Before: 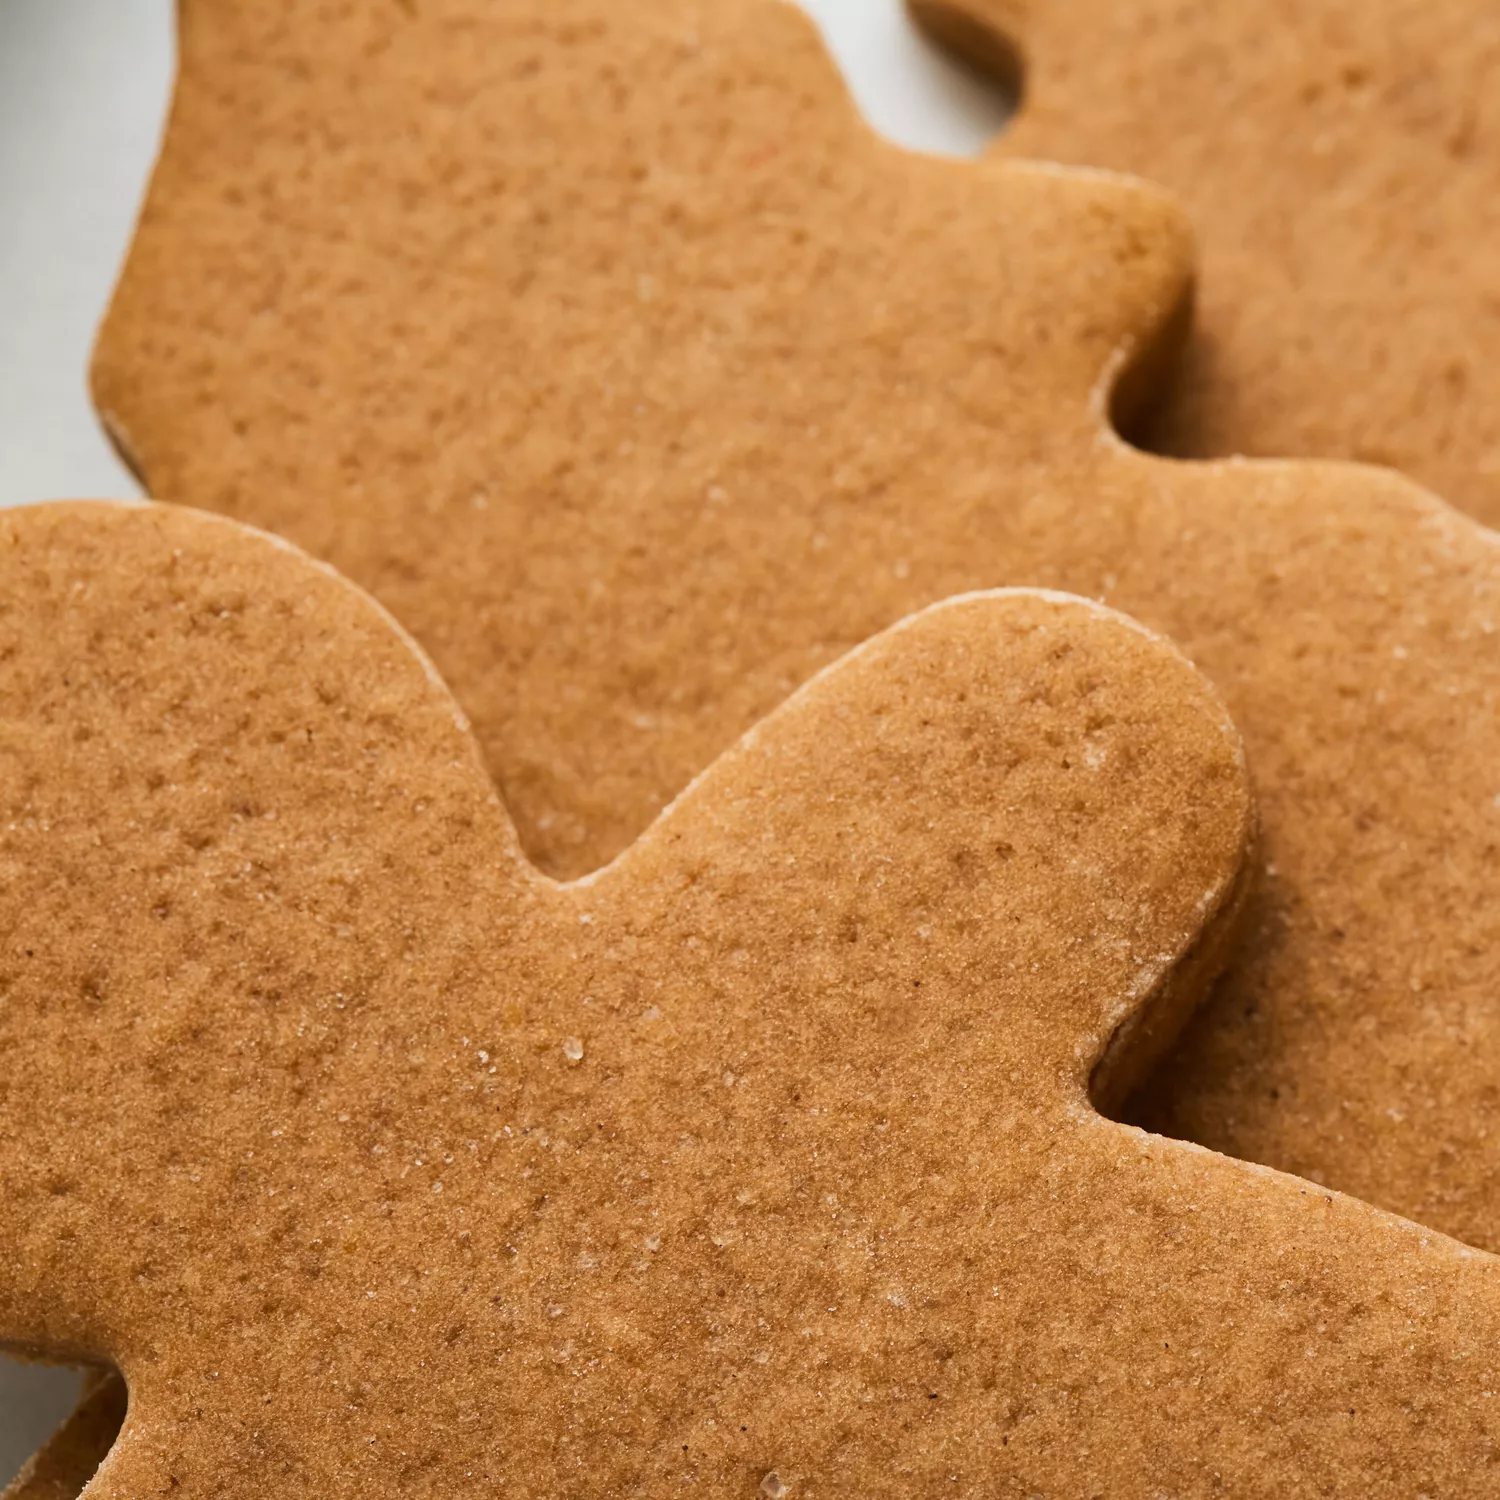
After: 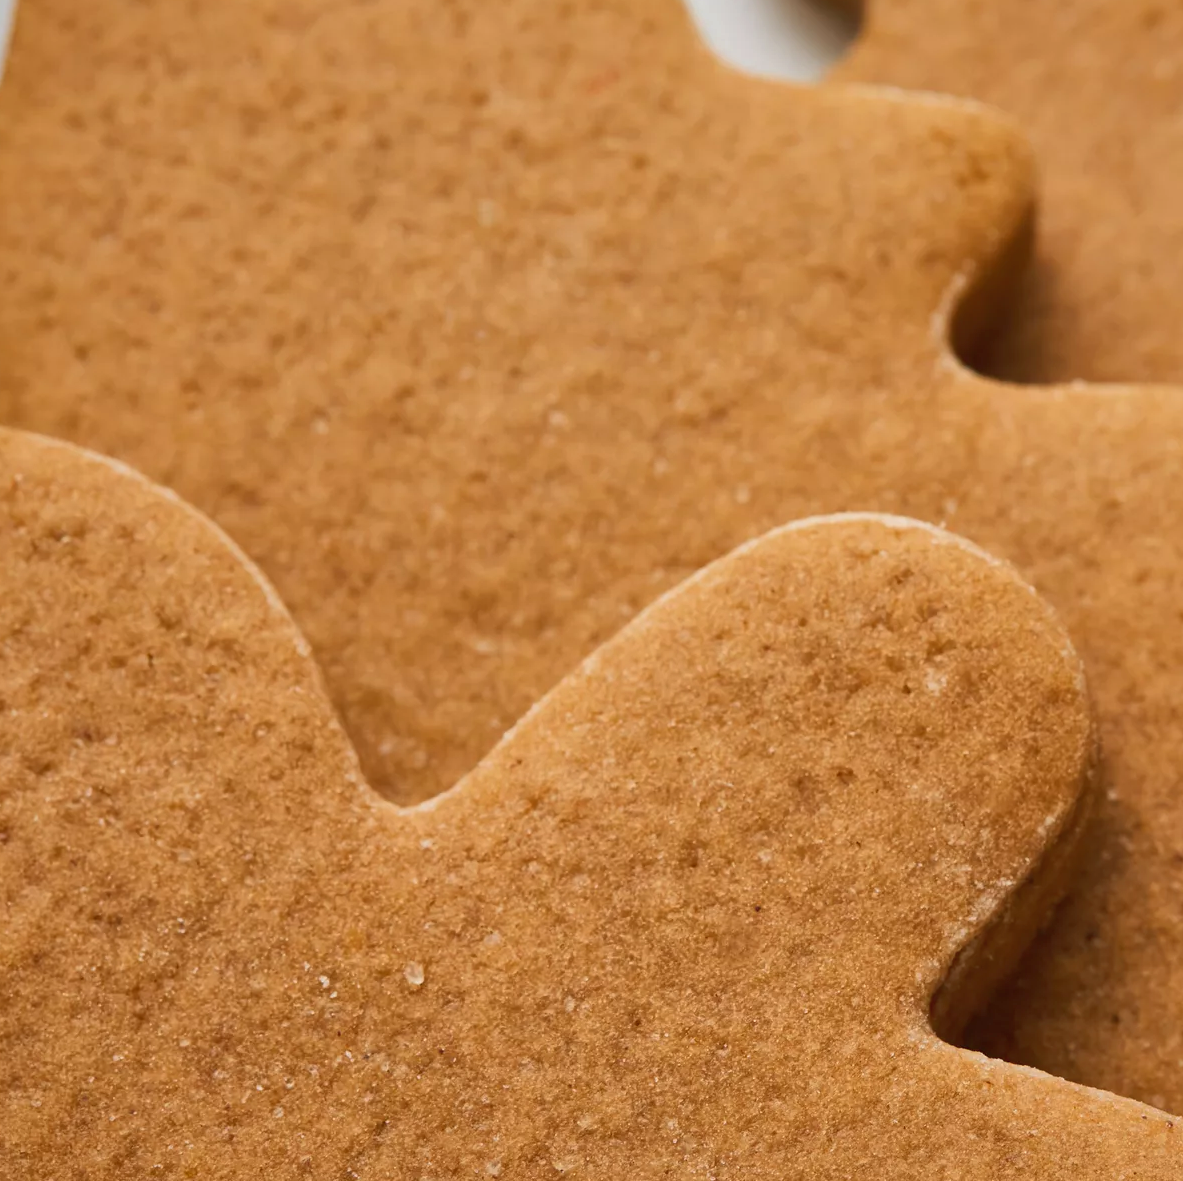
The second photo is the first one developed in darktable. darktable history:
crop and rotate: left 10.655%, top 5.011%, right 10.442%, bottom 16.25%
shadows and highlights: on, module defaults
exposure: exposure 0.014 EV, compensate highlight preservation false
